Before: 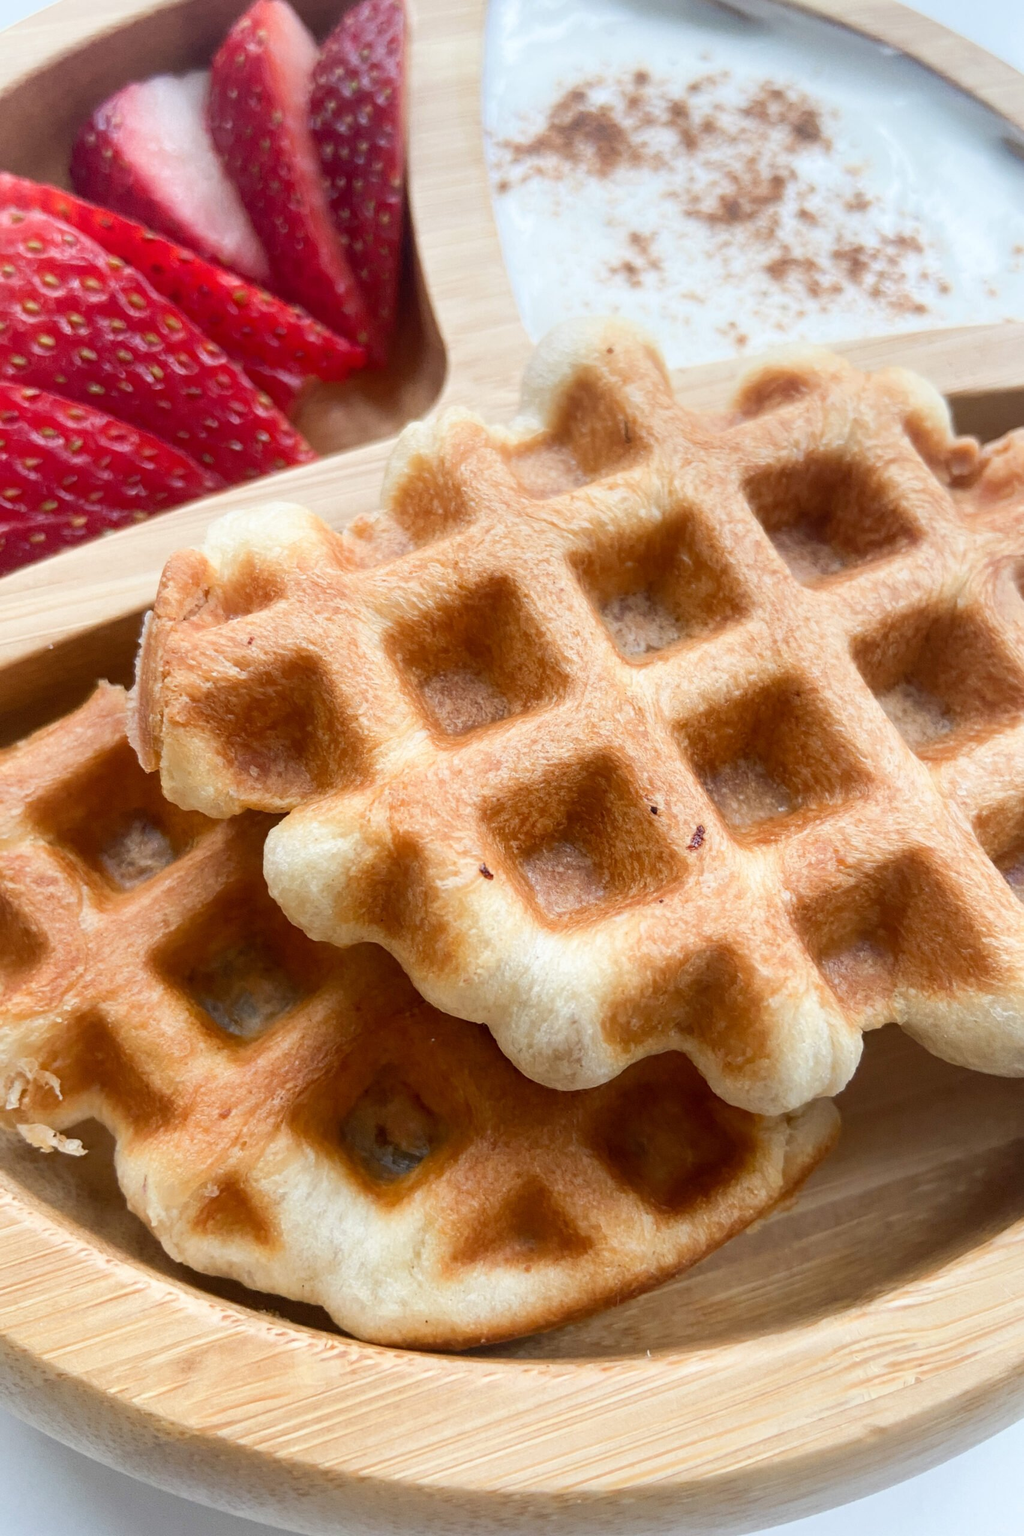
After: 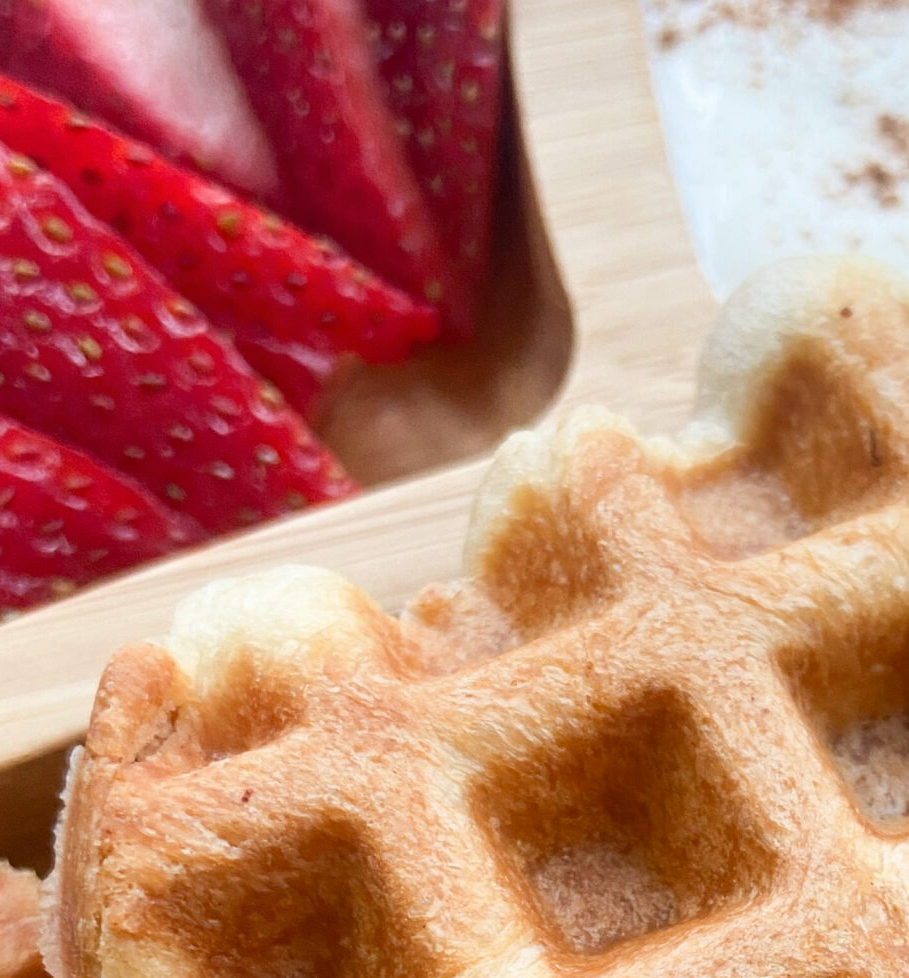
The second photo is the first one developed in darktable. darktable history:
shadows and highlights: radius 127.63, shadows 30.34, highlights -31.22, low approximation 0.01, soften with gaussian
crop: left 10.062%, top 10.639%, right 36.639%, bottom 51.123%
